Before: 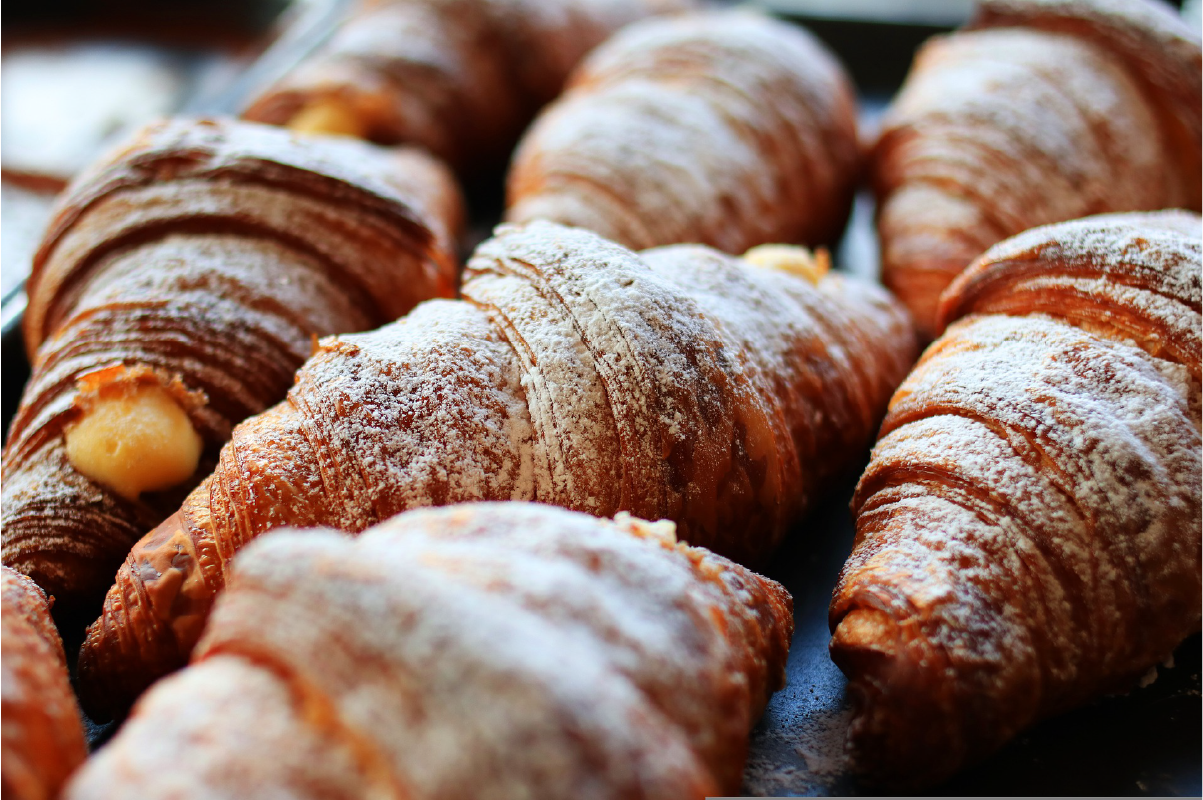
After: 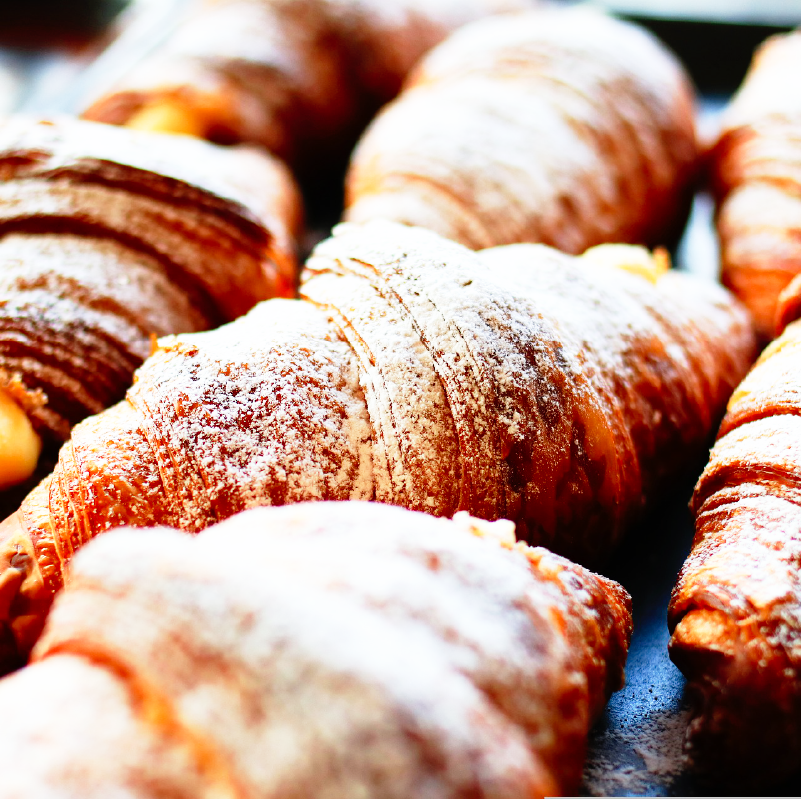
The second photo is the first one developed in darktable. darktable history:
base curve: curves: ch0 [(0, 0) (0.012, 0.01) (0.073, 0.168) (0.31, 0.711) (0.645, 0.957) (1, 1)], preserve colors none
crop and rotate: left 13.409%, right 19.924%
